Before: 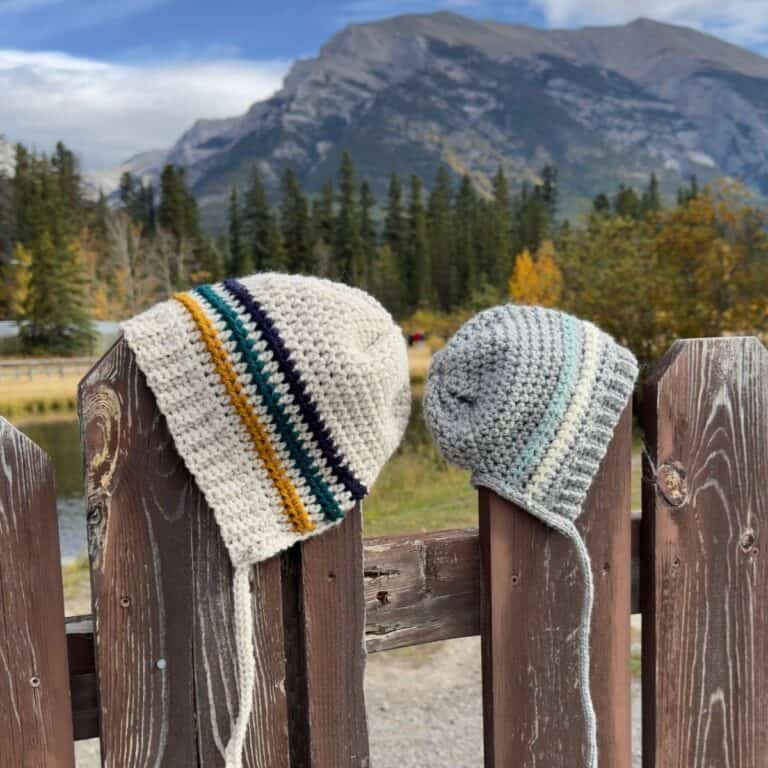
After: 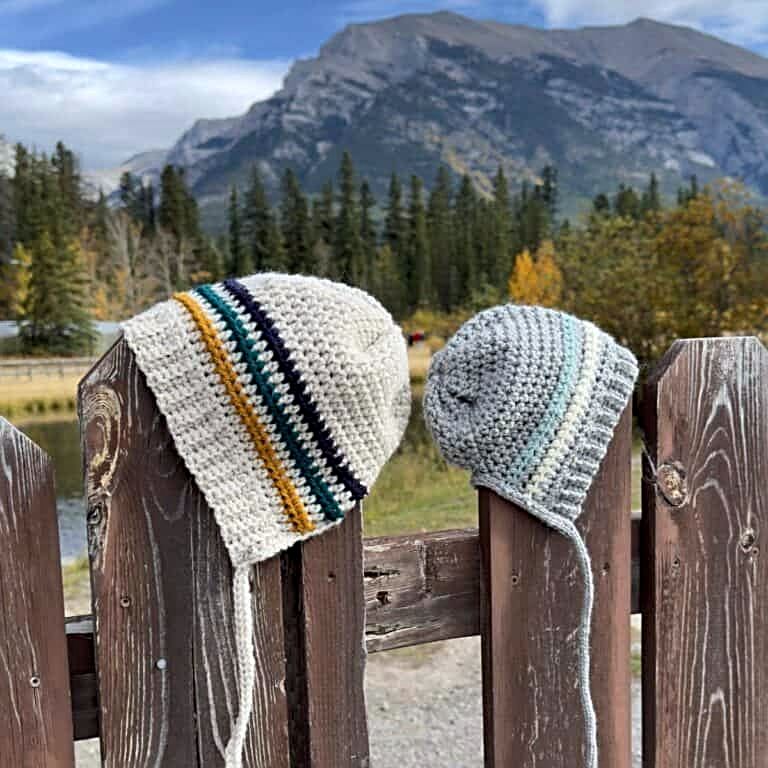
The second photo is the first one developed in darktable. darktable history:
sharpen: radius 2.767
local contrast: highlights 105%, shadows 102%, detail 119%, midtone range 0.2
color calibration: x 0.354, y 0.368, temperature 4718.91 K
